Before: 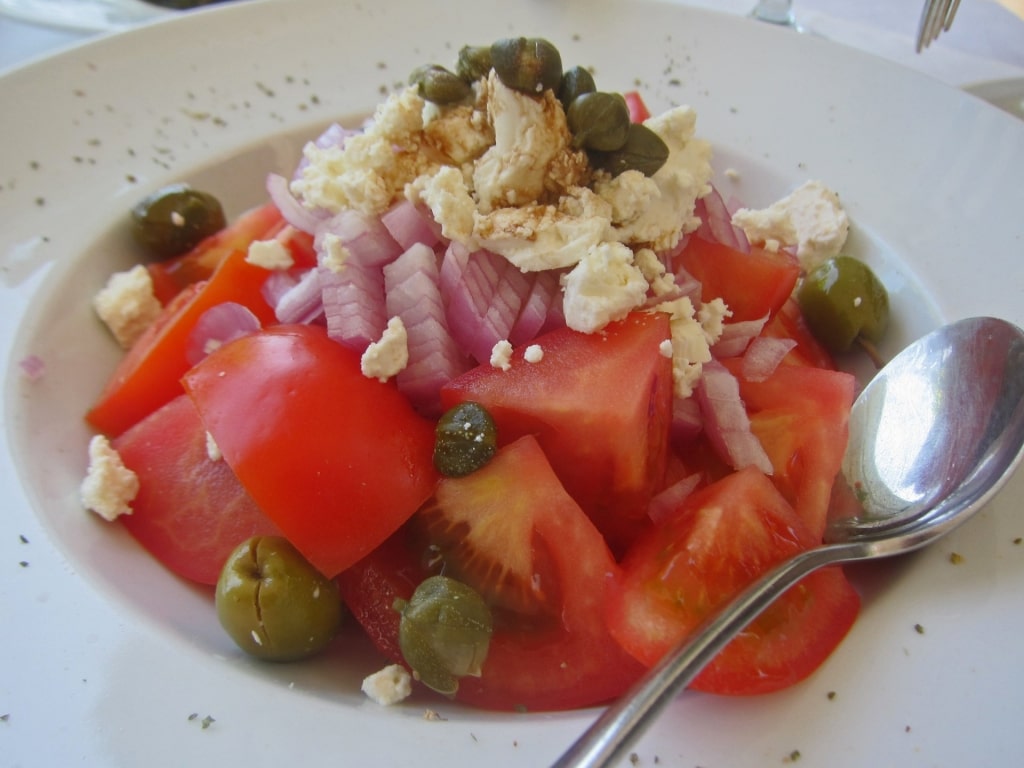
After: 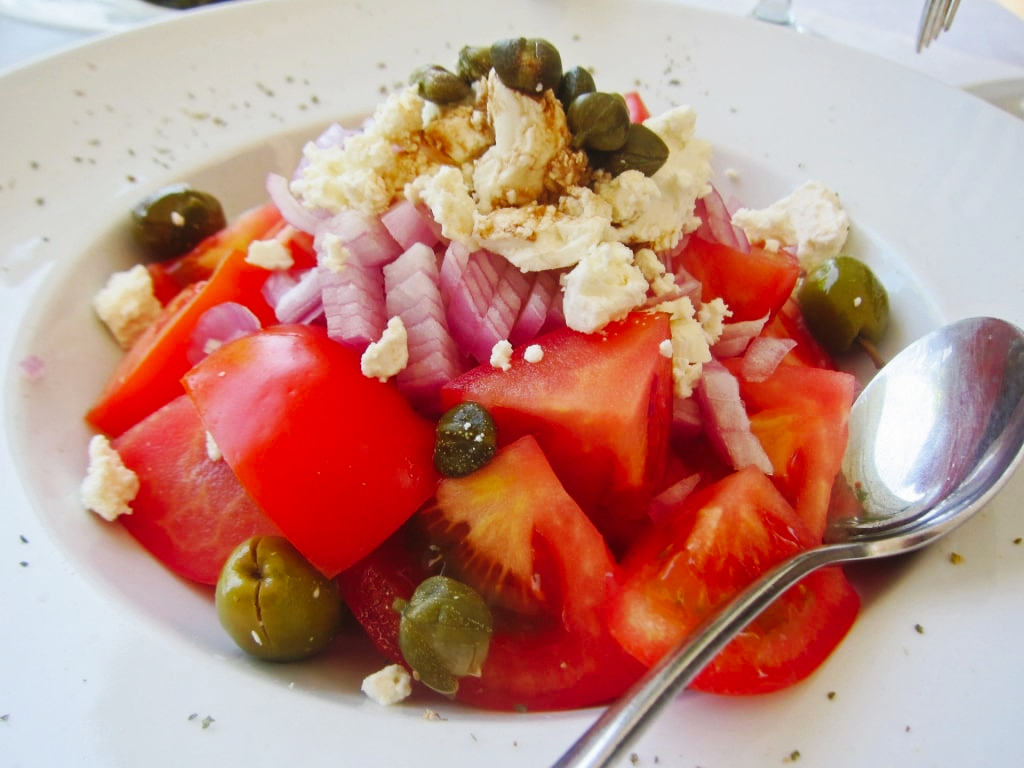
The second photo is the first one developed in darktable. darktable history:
tone equalizer: edges refinement/feathering 500, mask exposure compensation -1.57 EV, preserve details no
base curve: curves: ch0 [(0, 0) (0.032, 0.025) (0.121, 0.166) (0.206, 0.329) (0.605, 0.79) (1, 1)], preserve colors none
